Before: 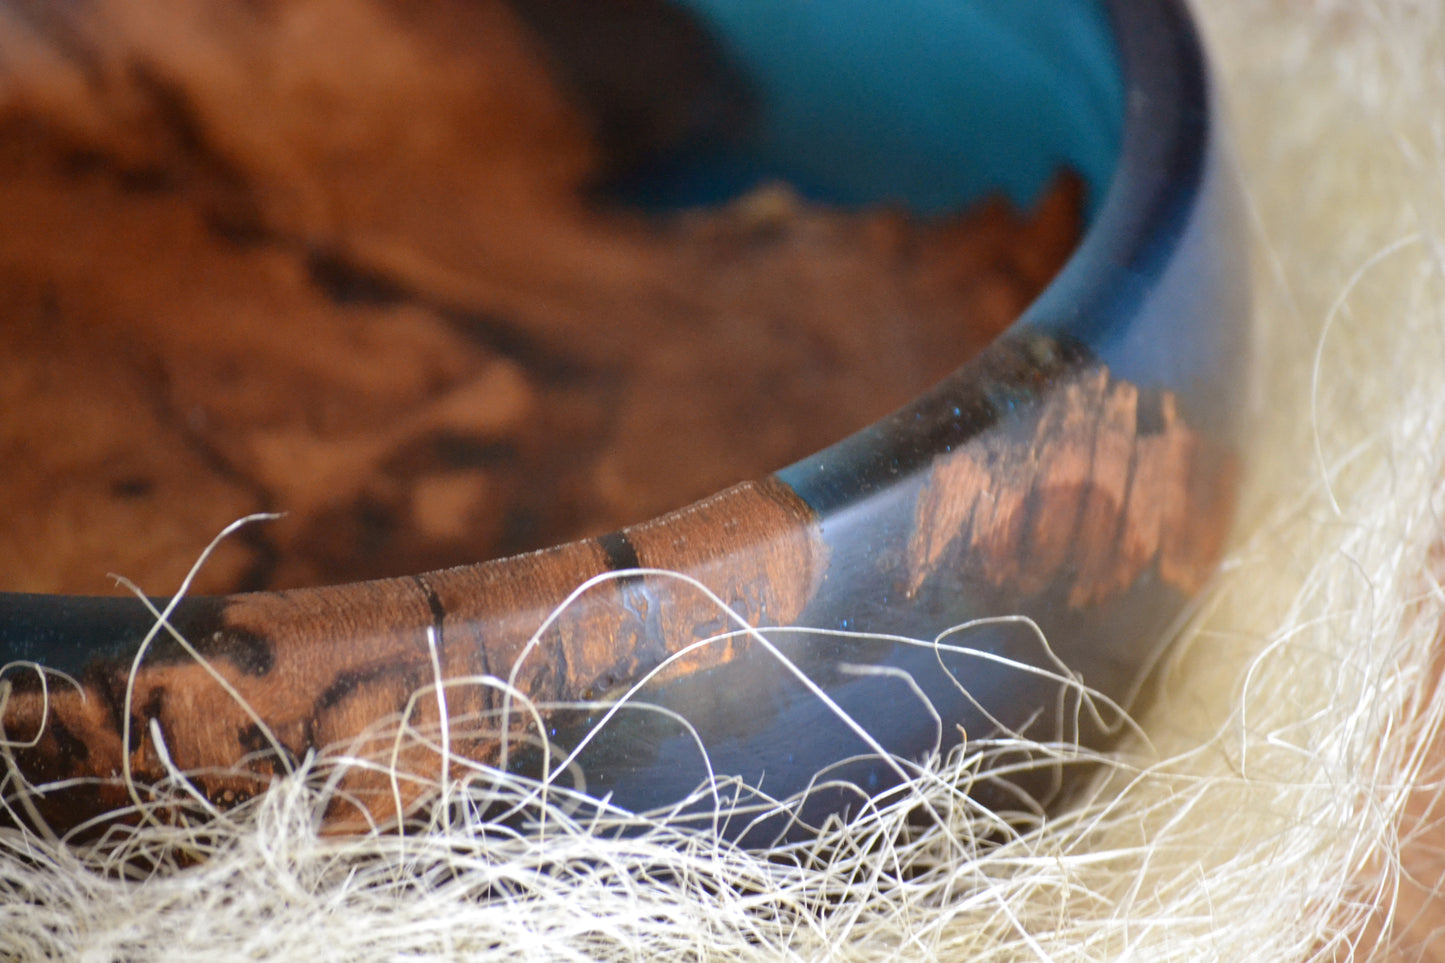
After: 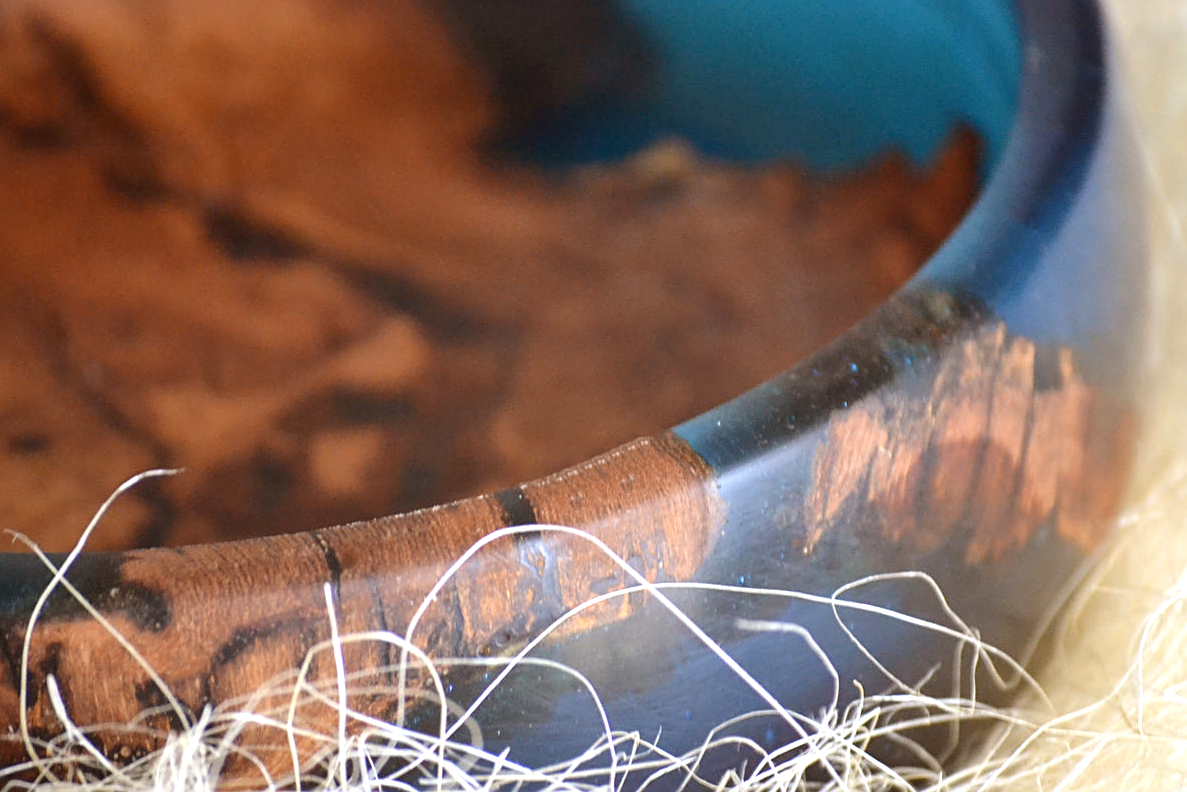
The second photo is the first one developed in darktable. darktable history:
crop and rotate: left 7.196%, top 4.574%, right 10.605%, bottom 13.178%
exposure: black level correction 0, exposure 0.5 EV, compensate highlight preservation false
sharpen: on, module defaults
